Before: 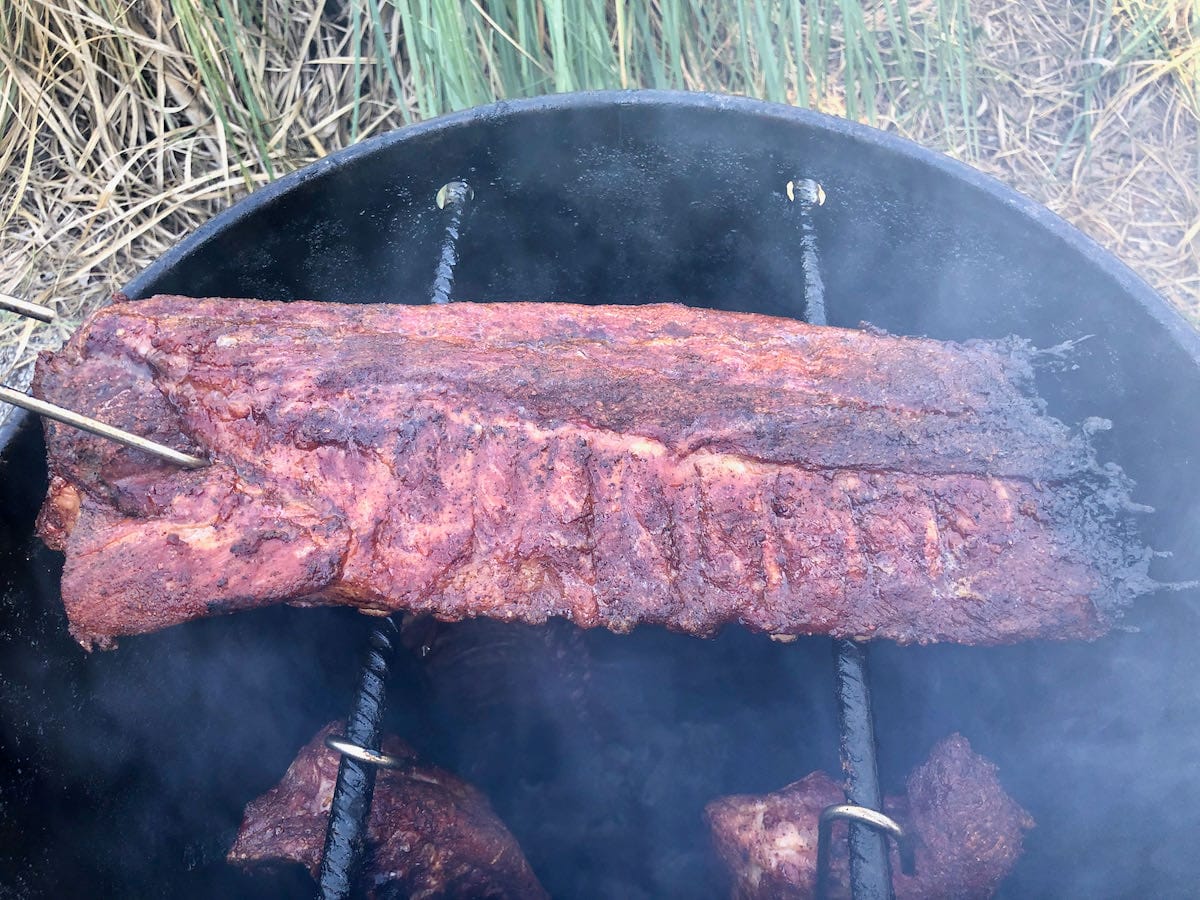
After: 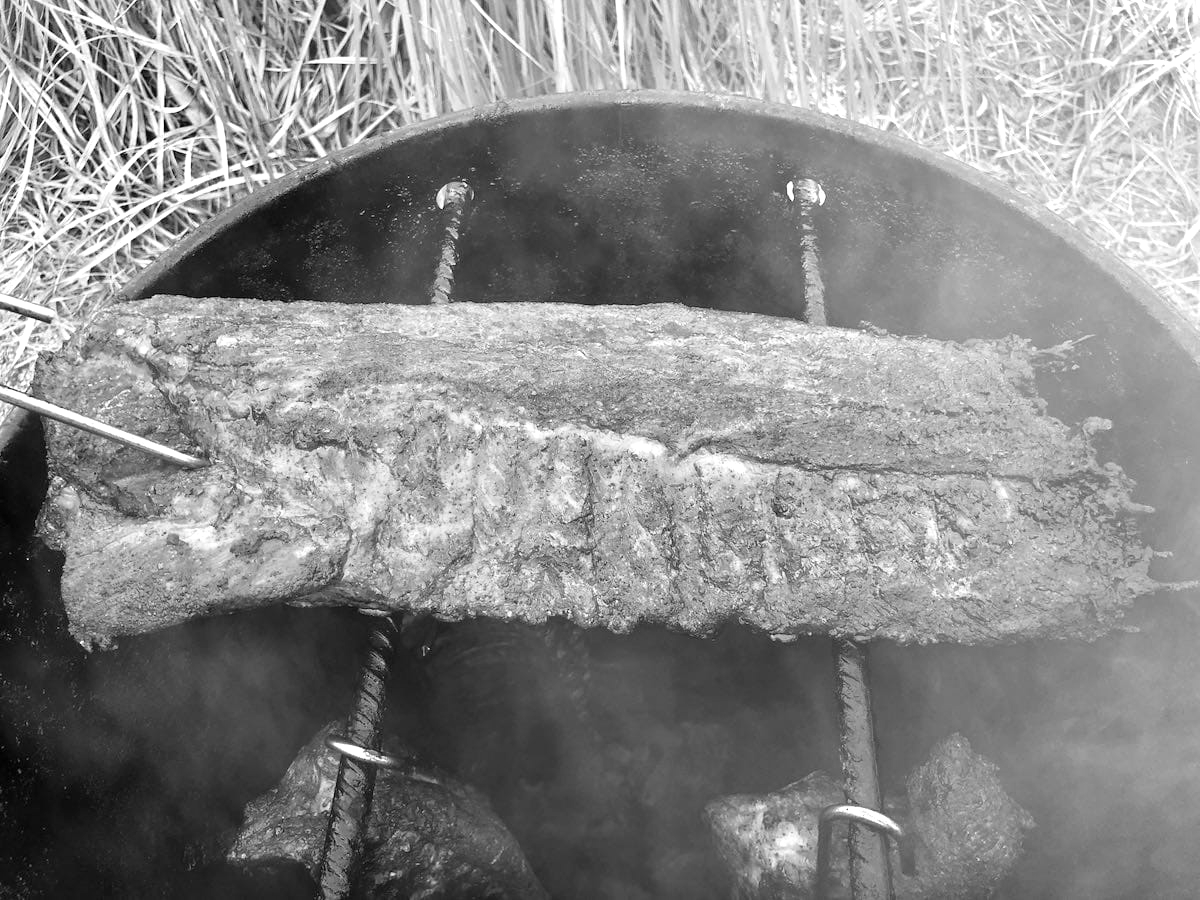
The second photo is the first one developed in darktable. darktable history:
monochrome: on, module defaults
exposure: exposure 0.376 EV, compensate highlight preservation false
